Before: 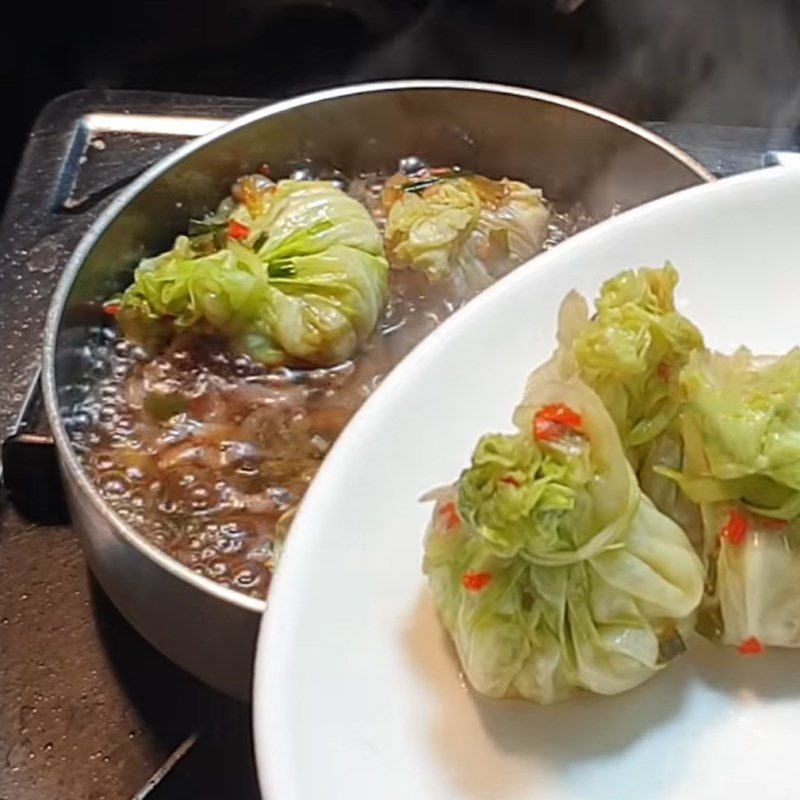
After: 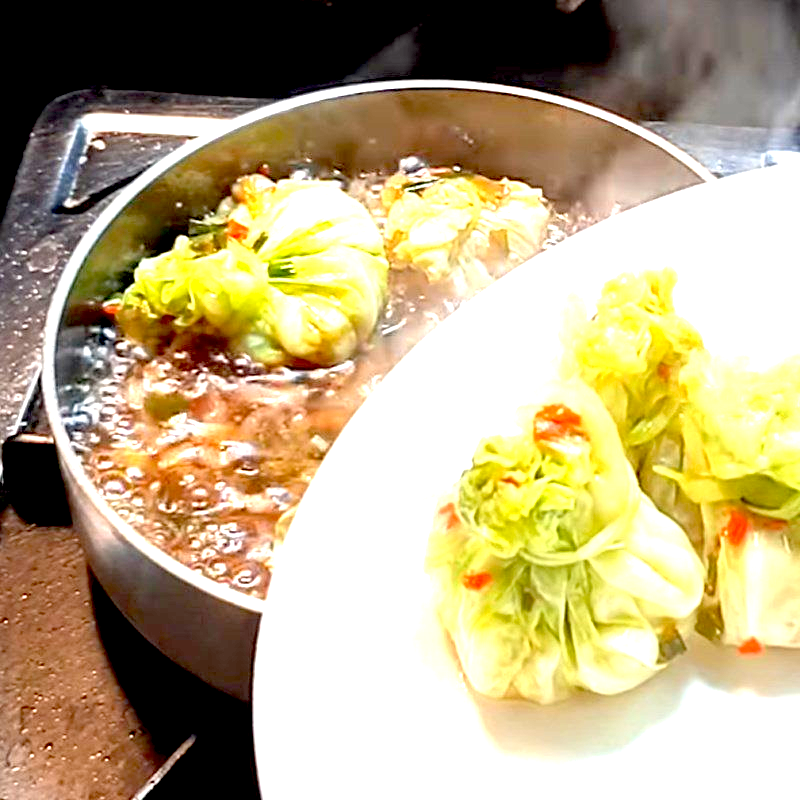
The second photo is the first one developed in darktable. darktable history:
exposure: black level correction 0.015, exposure 1.781 EV, compensate exposure bias true, compensate highlight preservation false
